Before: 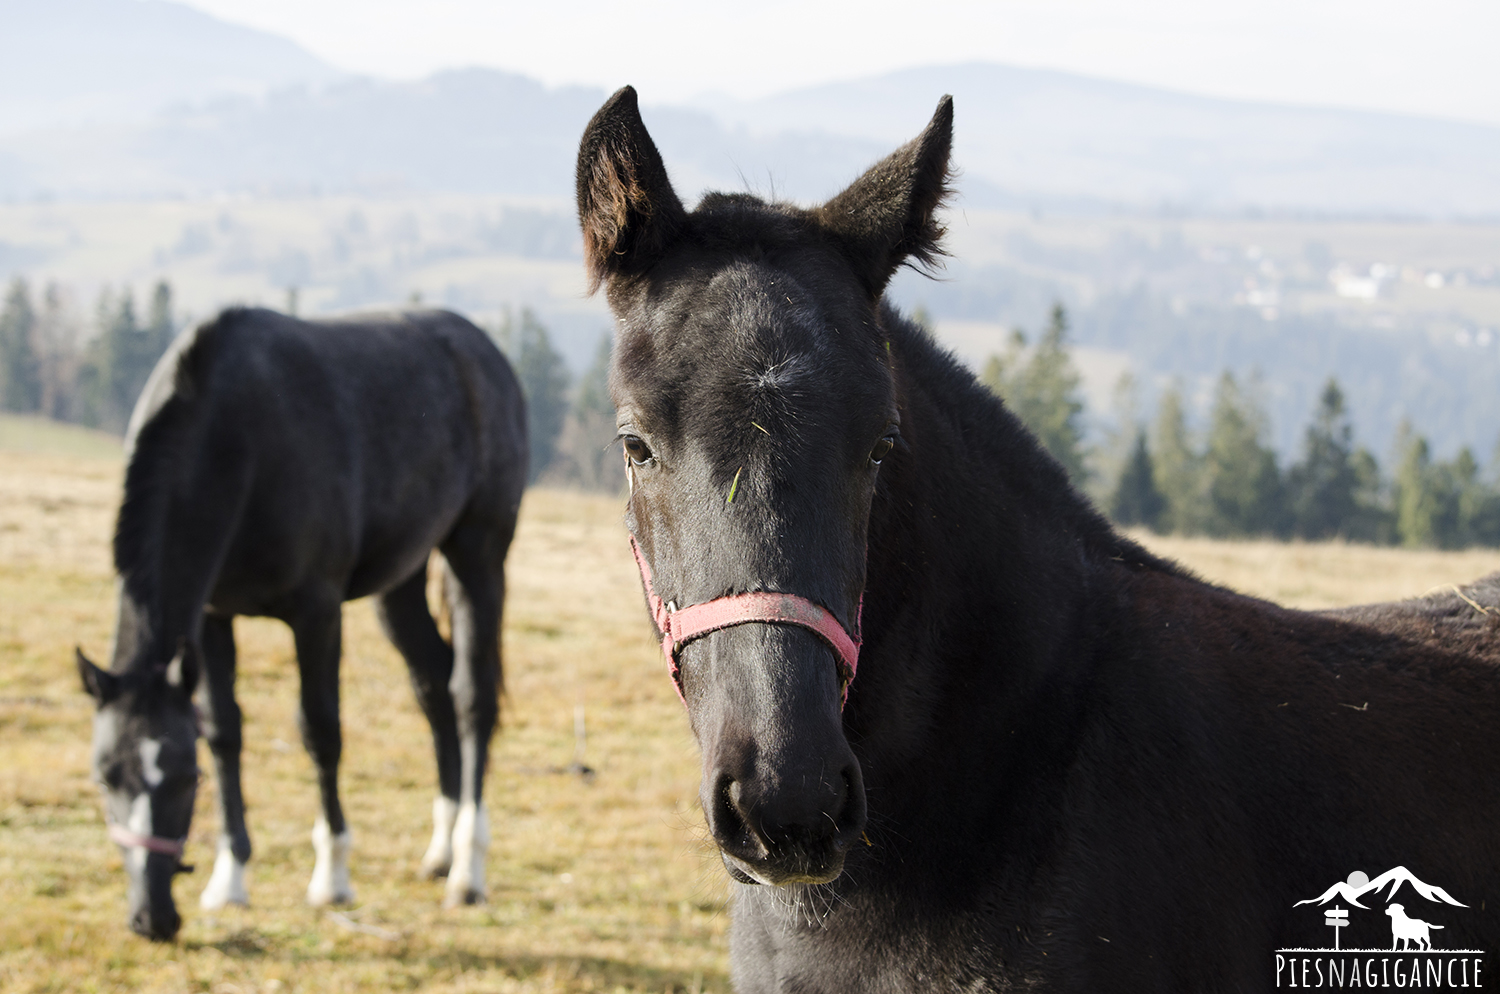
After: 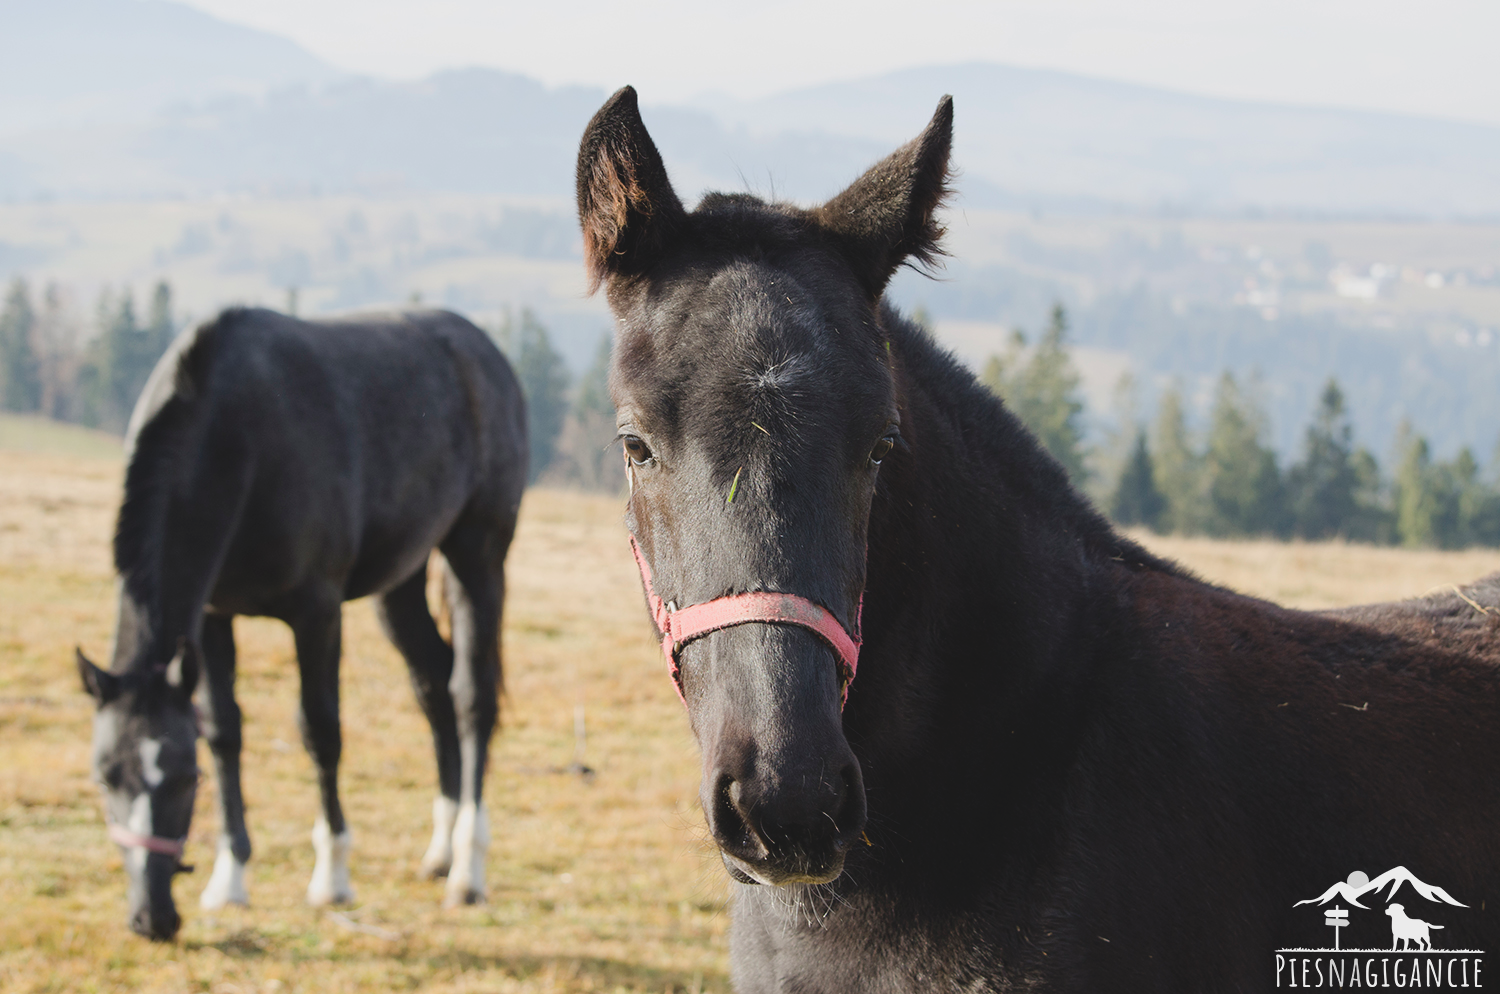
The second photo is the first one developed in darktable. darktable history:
tone equalizer: on, module defaults
contrast brightness saturation: contrast -0.154, brightness 0.04, saturation -0.116
